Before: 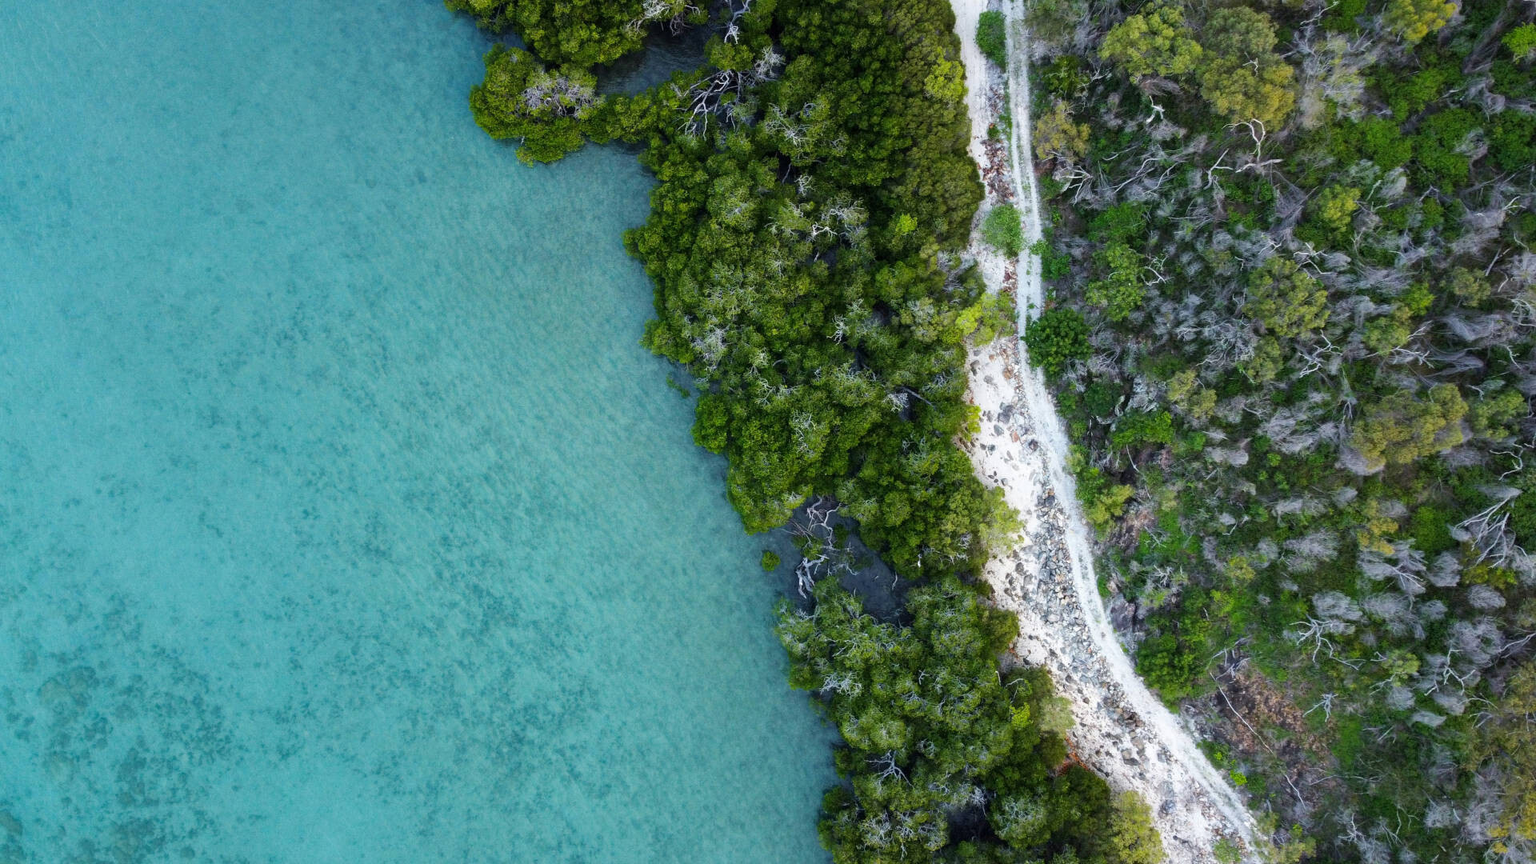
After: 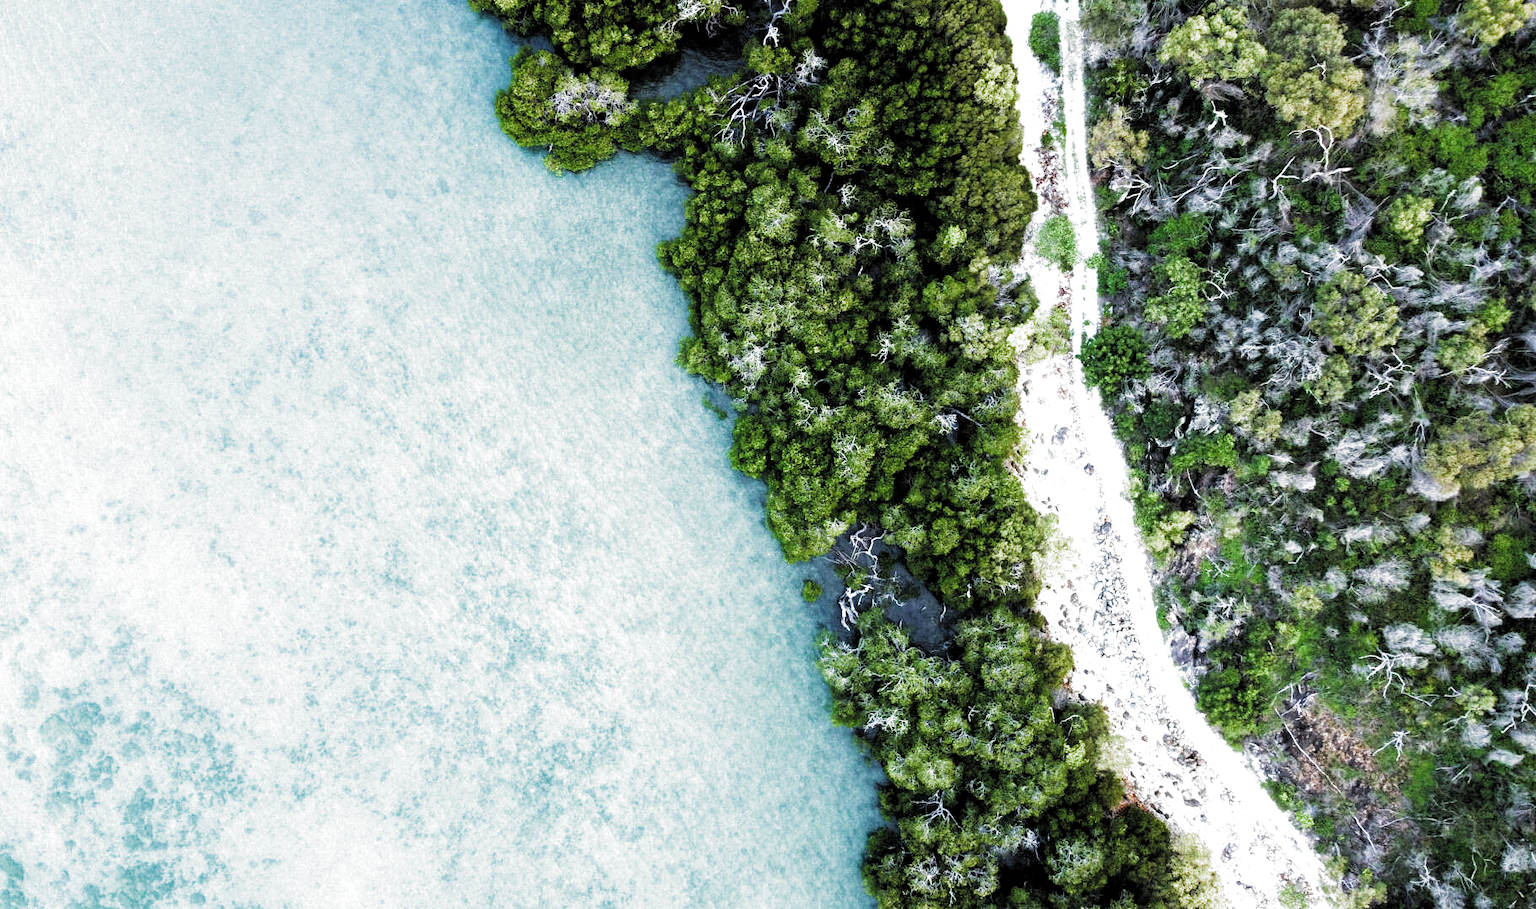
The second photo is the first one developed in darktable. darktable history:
filmic rgb: black relative exposure -3.61 EV, white relative exposure 2.16 EV, hardness 3.63, color science v5 (2021), contrast in shadows safe, contrast in highlights safe
crop and rotate: left 0%, right 5.078%
exposure: black level correction 0, exposure 0.864 EV, compensate highlight preservation false
